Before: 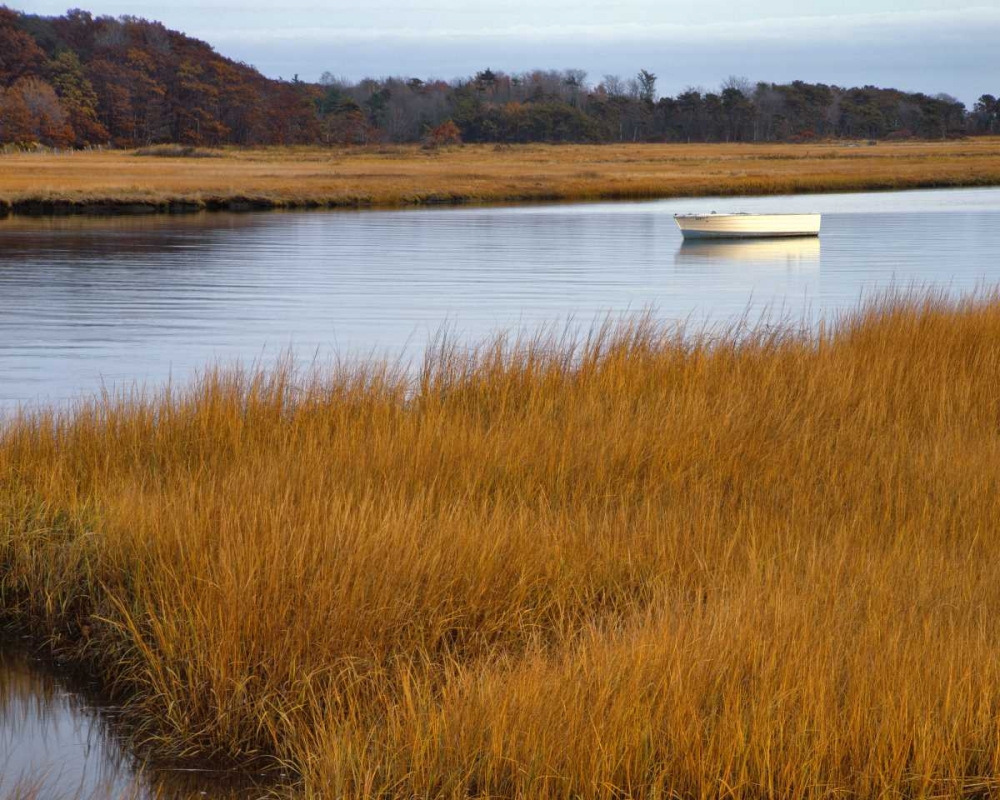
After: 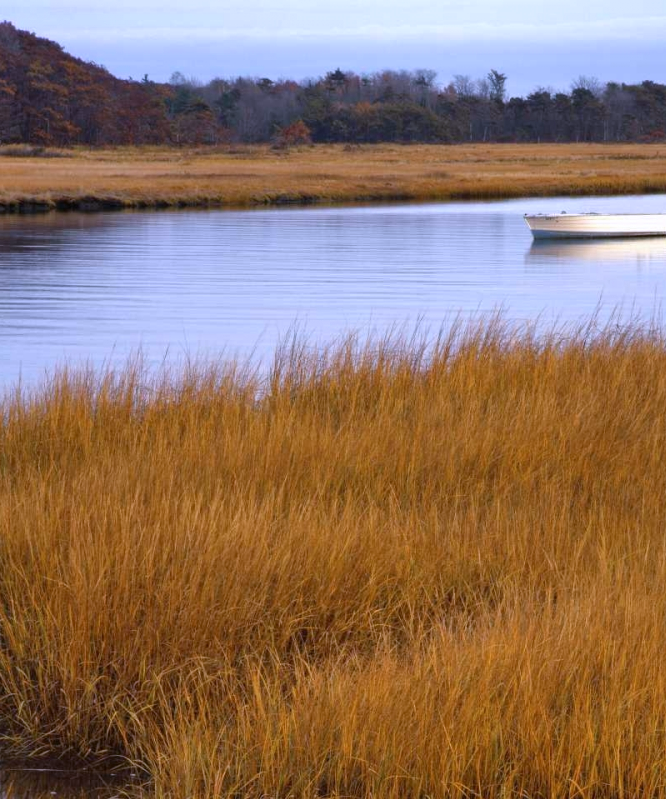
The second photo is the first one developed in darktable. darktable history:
crop and rotate: left 15.055%, right 18.278%
color calibration: output R [1.063, -0.012, -0.003, 0], output B [-0.079, 0.047, 1, 0], illuminant custom, x 0.389, y 0.387, temperature 3838.64 K
